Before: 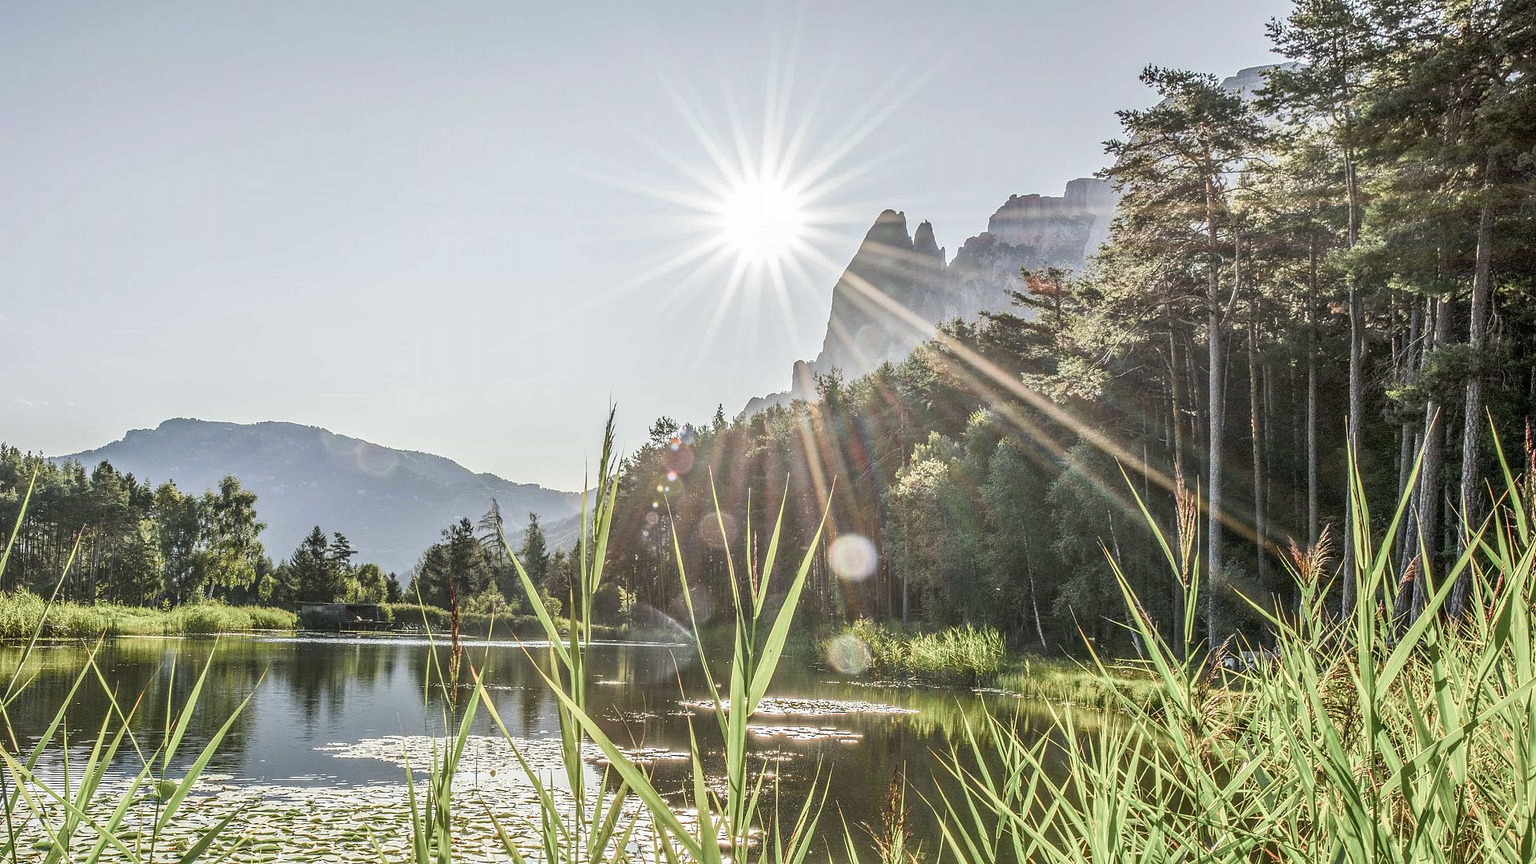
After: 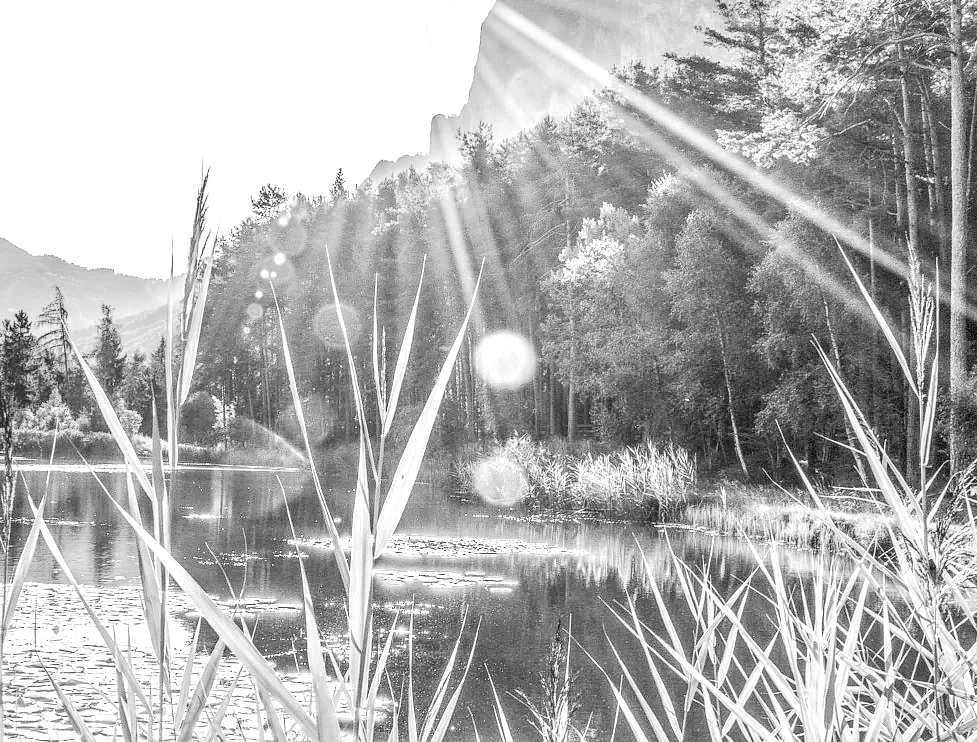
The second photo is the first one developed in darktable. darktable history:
crop and rotate: left 29.237%, top 31.152%, right 19.807%
exposure: black level correction 0, exposure 0.7 EV, compensate exposure bias true, compensate highlight preservation false
monochrome: on, module defaults
tone curve: curves: ch0 [(0.014, 0) (0.13, 0.09) (0.227, 0.211) (0.346, 0.388) (0.499, 0.598) (0.662, 0.76) (0.795, 0.846) (1, 0.969)]; ch1 [(0, 0) (0.366, 0.367) (0.447, 0.417) (0.473, 0.484) (0.504, 0.502) (0.525, 0.518) (0.564, 0.548) (0.639, 0.643) (1, 1)]; ch2 [(0, 0) (0.333, 0.346) (0.375, 0.375) (0.424, 0.43) (0.476, 0.498) (0.496, 0.505) (0.517, 0.515) (0.542, 0.564) (0.583, 0.6) (0.64, 0.622) (0.723, 0.676) (1, 1)], color space Lab, independent channels, preserve colors none
local contrast: on, module defaults
